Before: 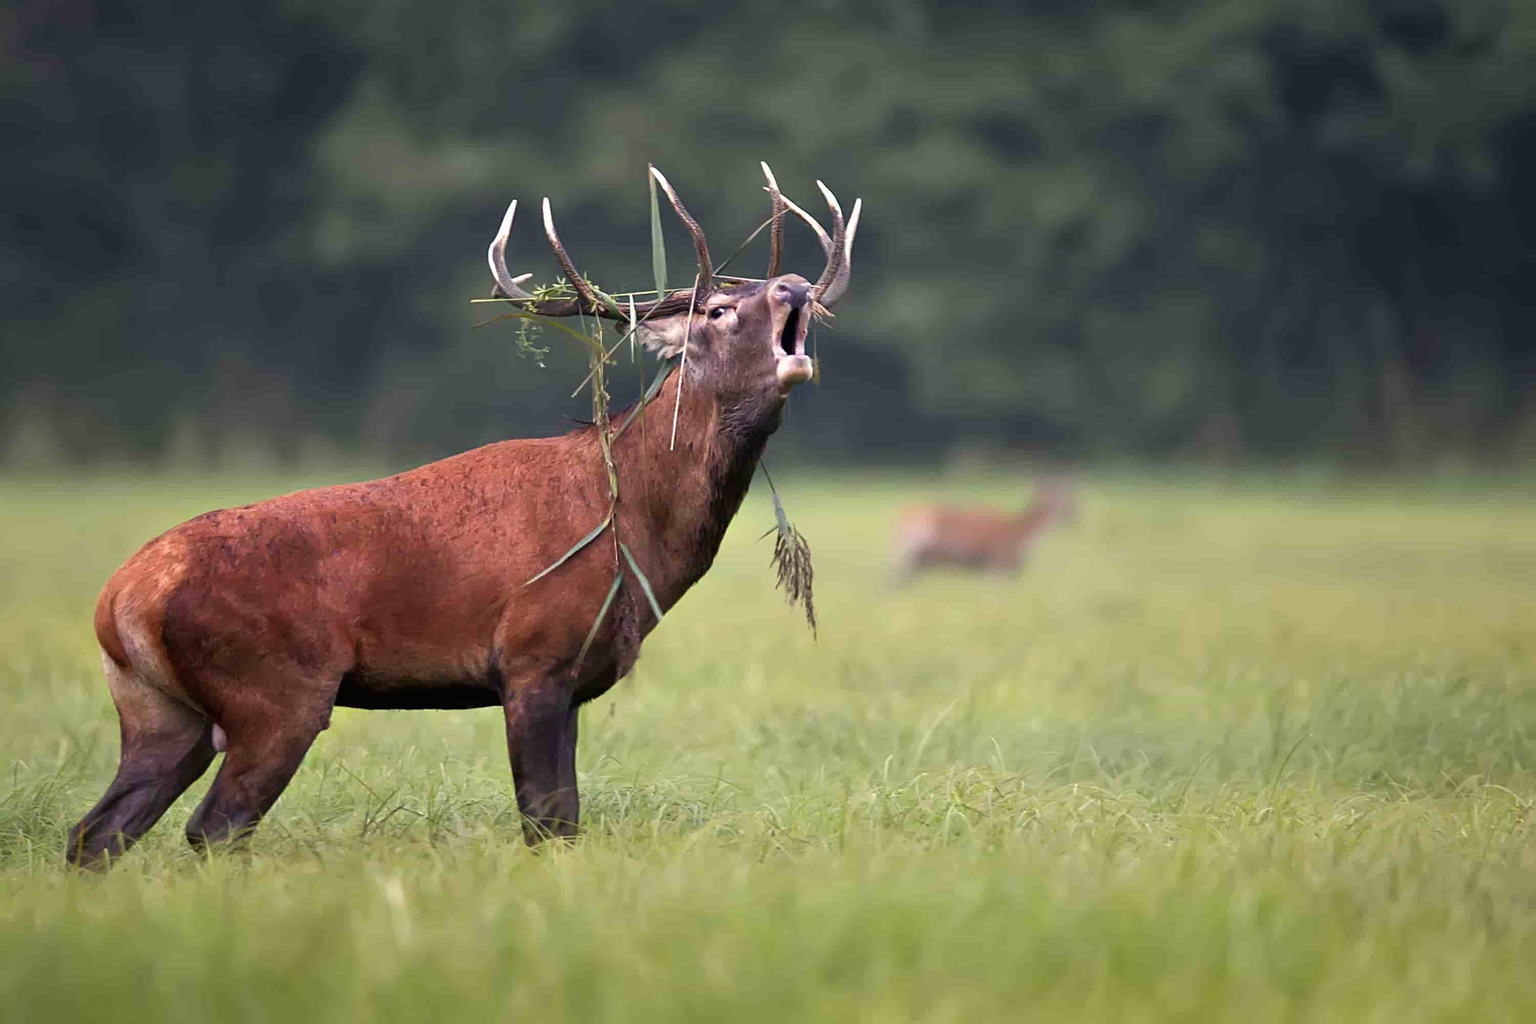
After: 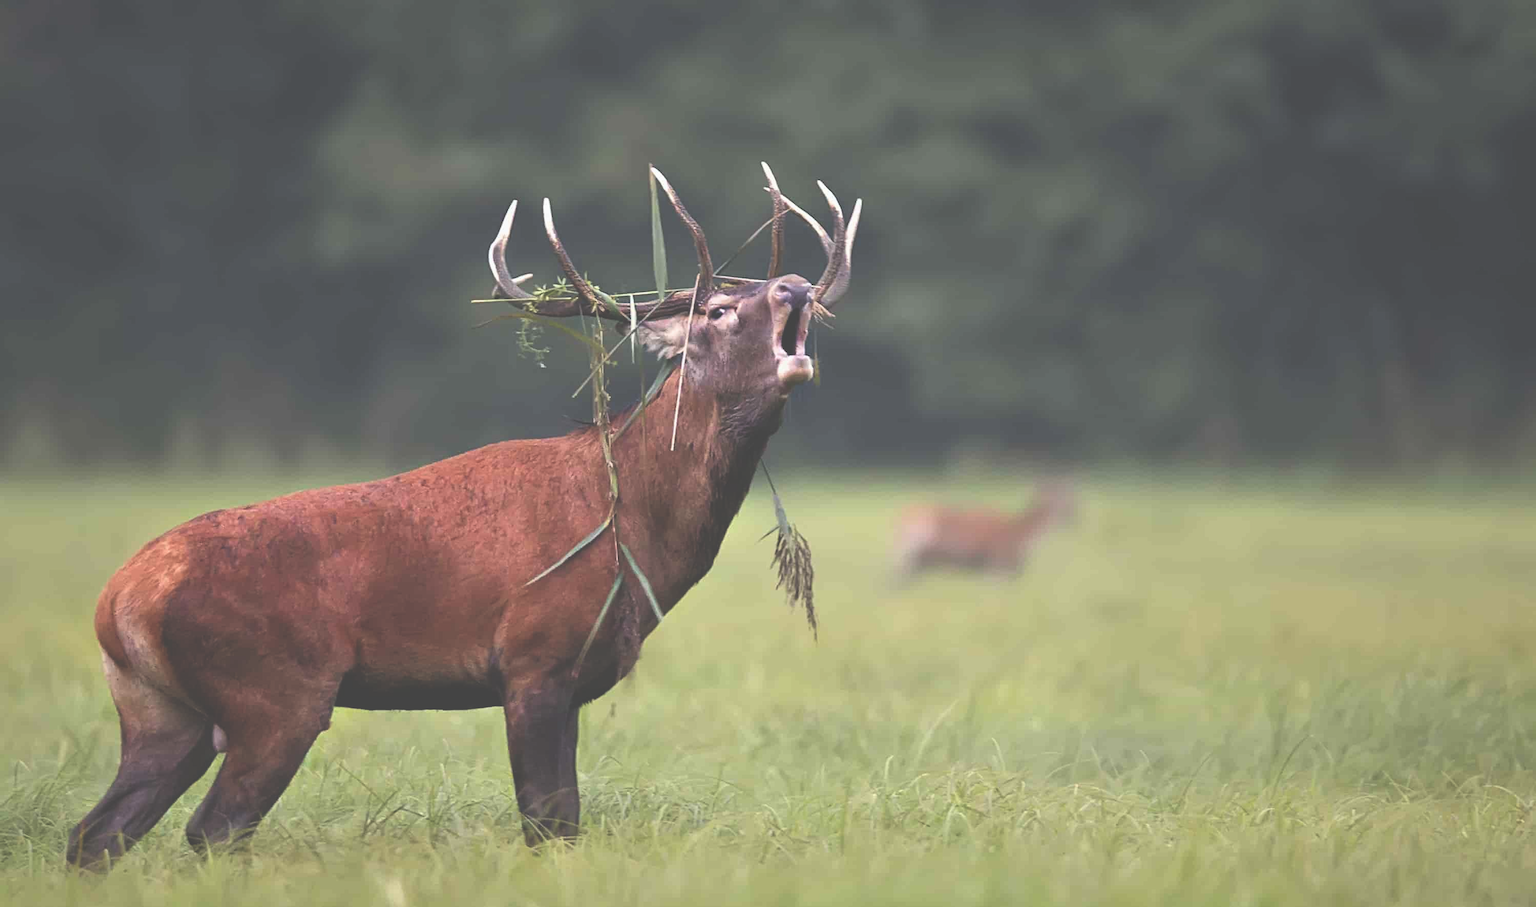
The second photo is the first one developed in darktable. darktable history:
crop and rotate: top 0%, bottom 11.436%
exposure: black level correction -0.062, exposure -0.049 EV, compensate highlight preservation false
